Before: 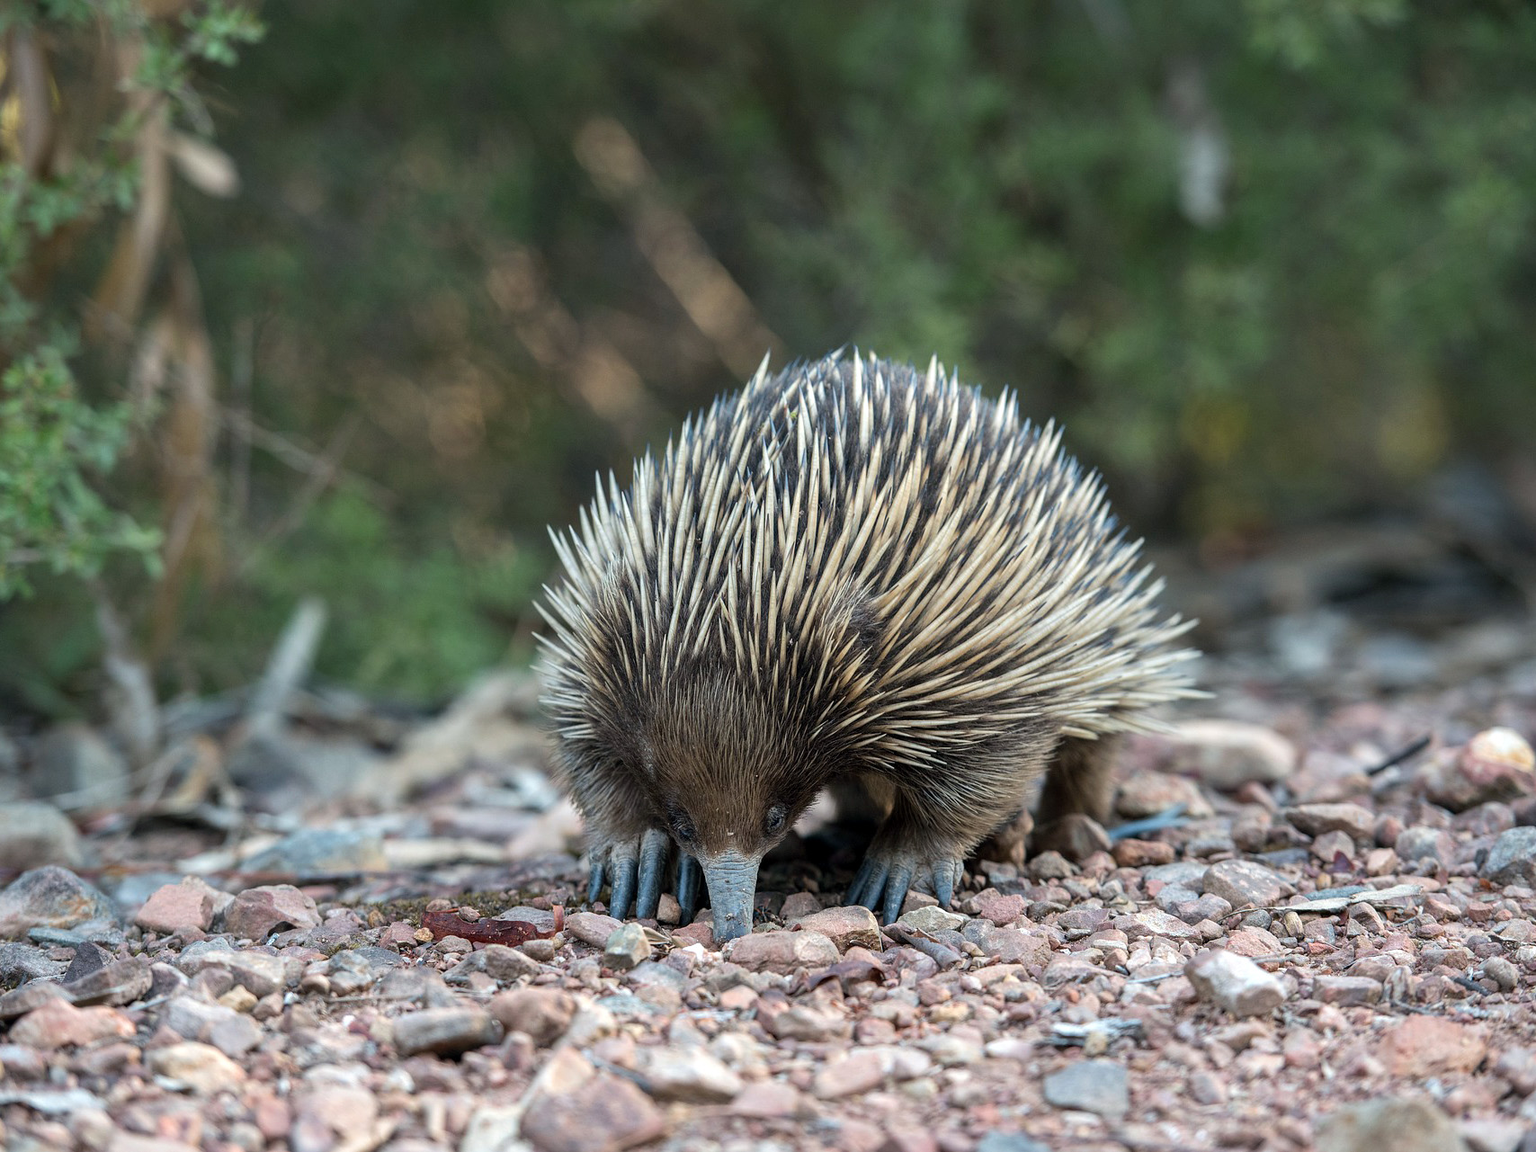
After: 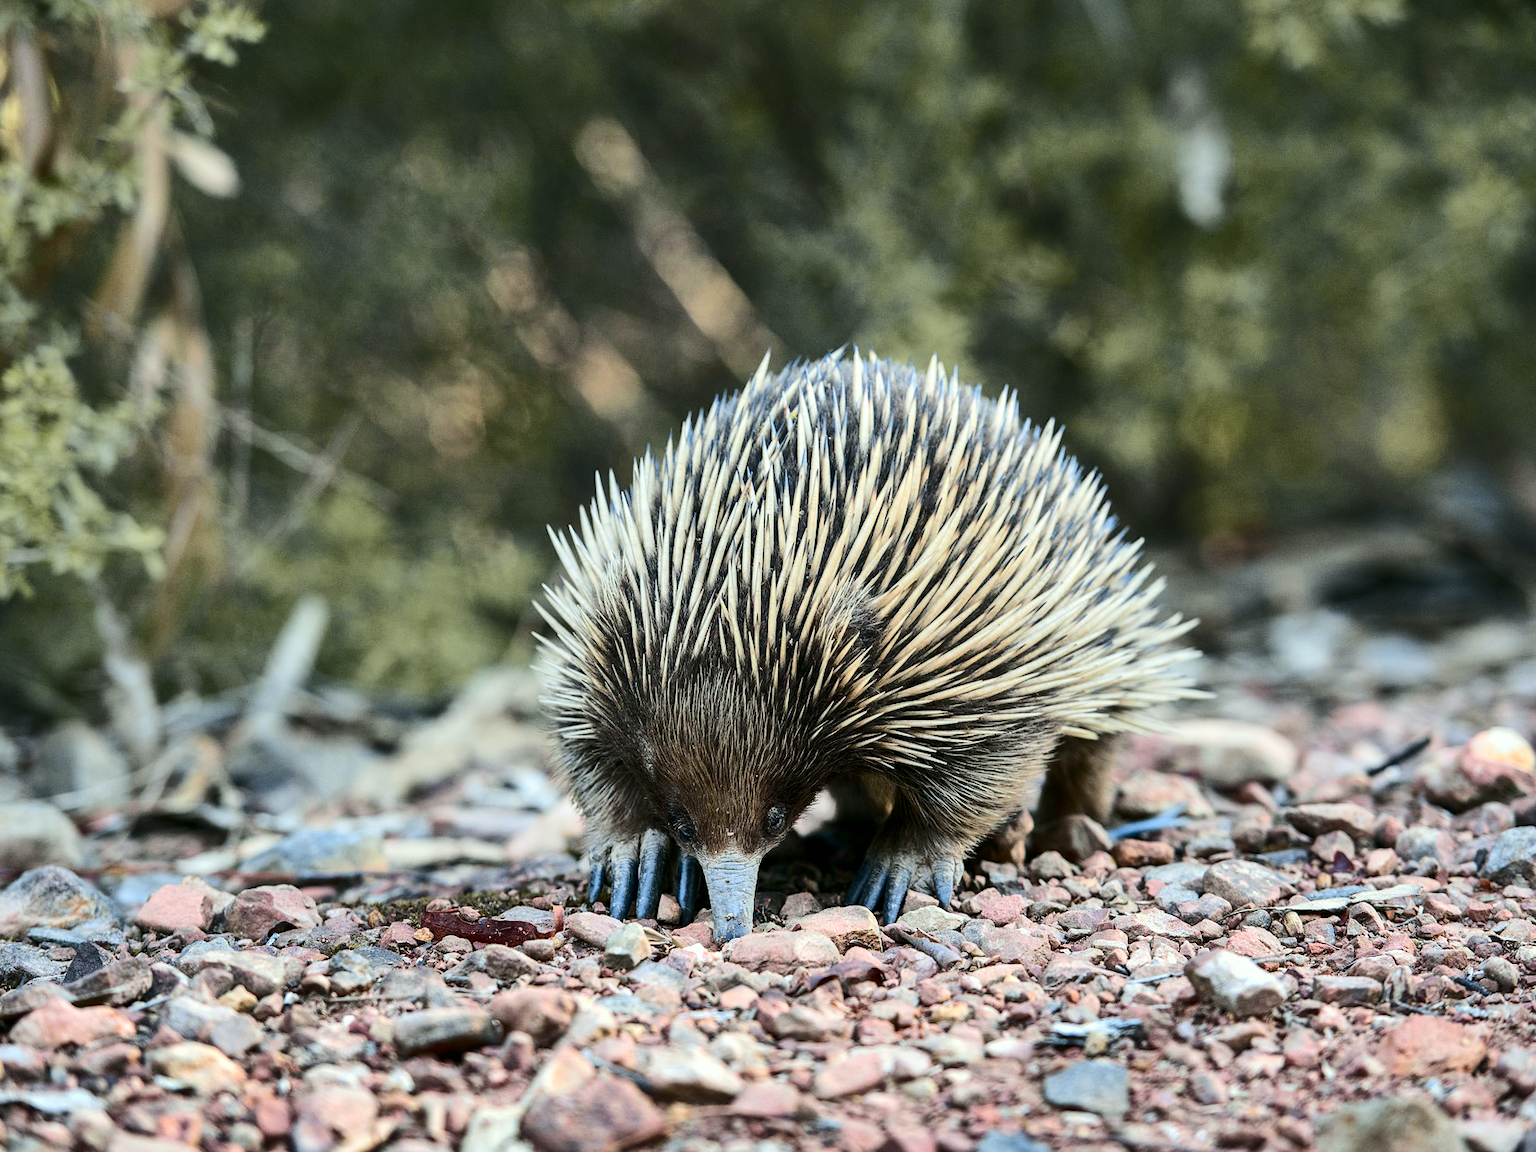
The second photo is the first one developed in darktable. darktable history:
exposure: compensate exposure bias true, compensate highlight preservation false
tone curve: curves: ch0 [(0, 0) (0.21, 0.21) (0.43, 0.586) (0.65, 0.793) (1, 1)]; ch1 [(0, 0) (0.382, 0.447) (0.492, 0.484) (0.544, 0.547) (0.583, 0.578) (0.599, 0.595) (0.67, 0.673) (1, 1)]; ch2 [(0, 0) (0.411, 0.382) (0.492, 0.5) (0.531, 0.534) (0.56, 0.573) (0.599, 0.602) (0.696, 0.693) (1, 1)], color space Lab, independent channels, preserve colors none
contrast brightness saturation: contrast 0.152, brightness -0.005, saturation 0.095
shadows and highlights: shadows 24.65, highlights -77.98, soften with gaussian
